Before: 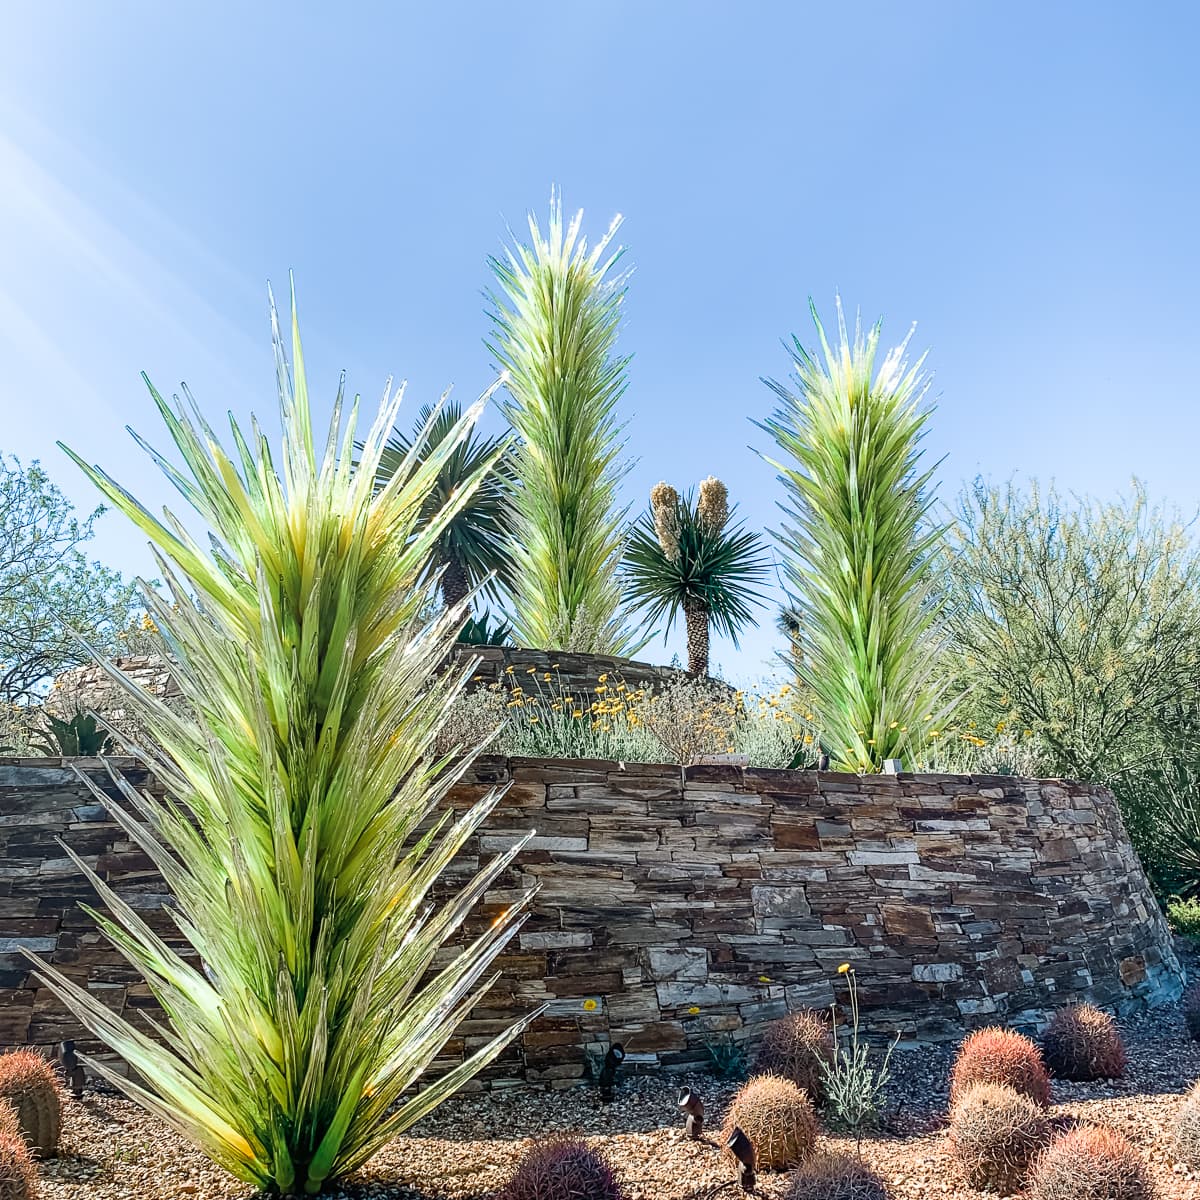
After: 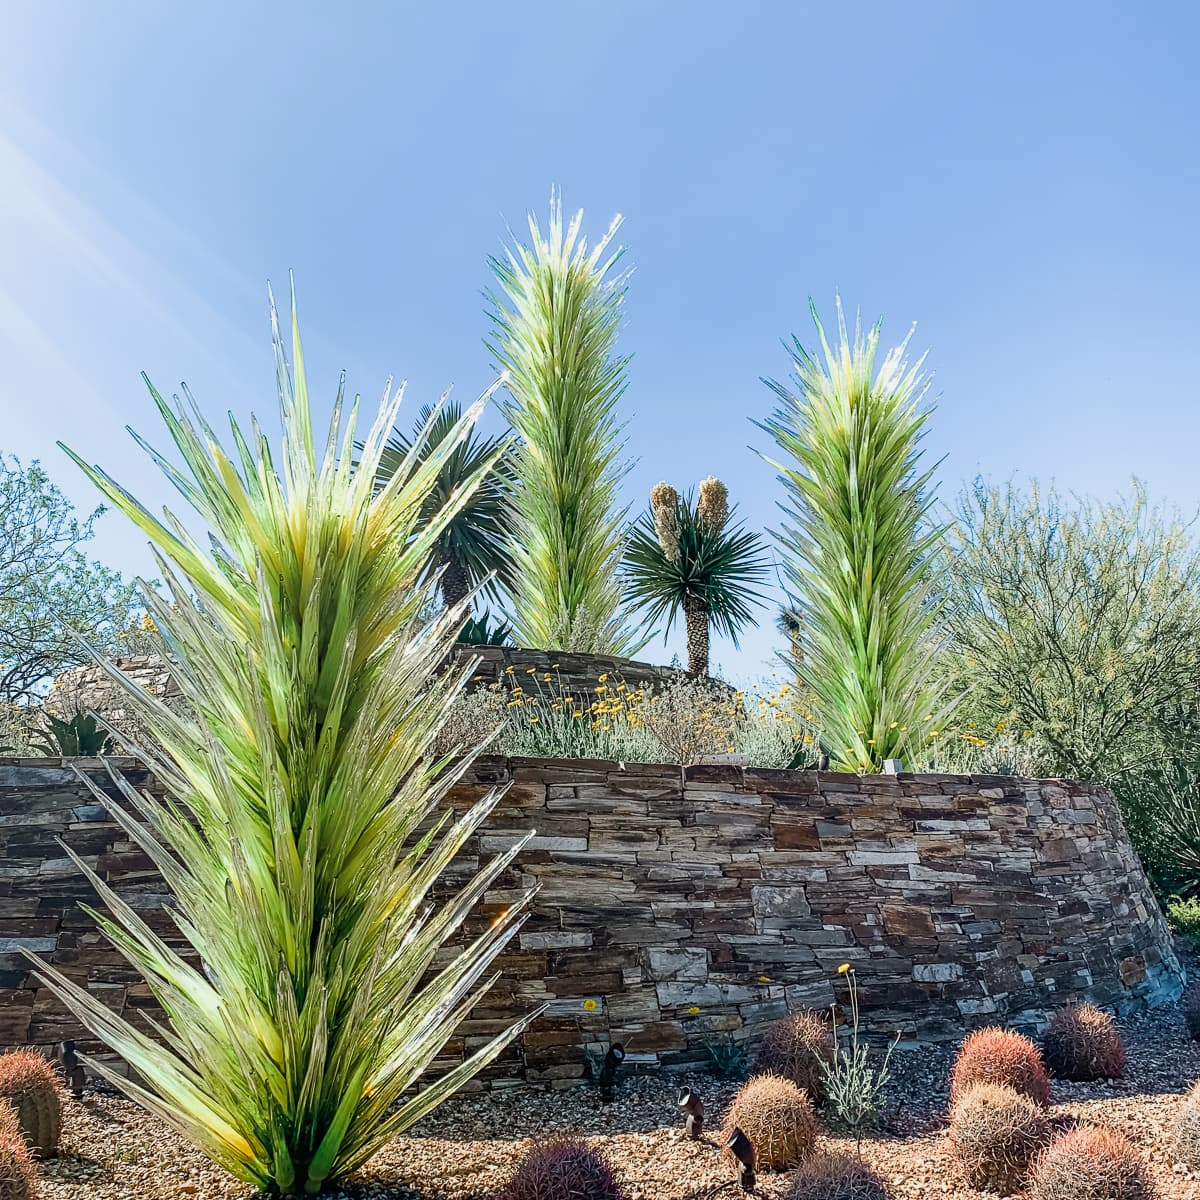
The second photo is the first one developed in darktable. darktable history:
exposure: exposure -0.148 EV, compensate highlight preservation false
